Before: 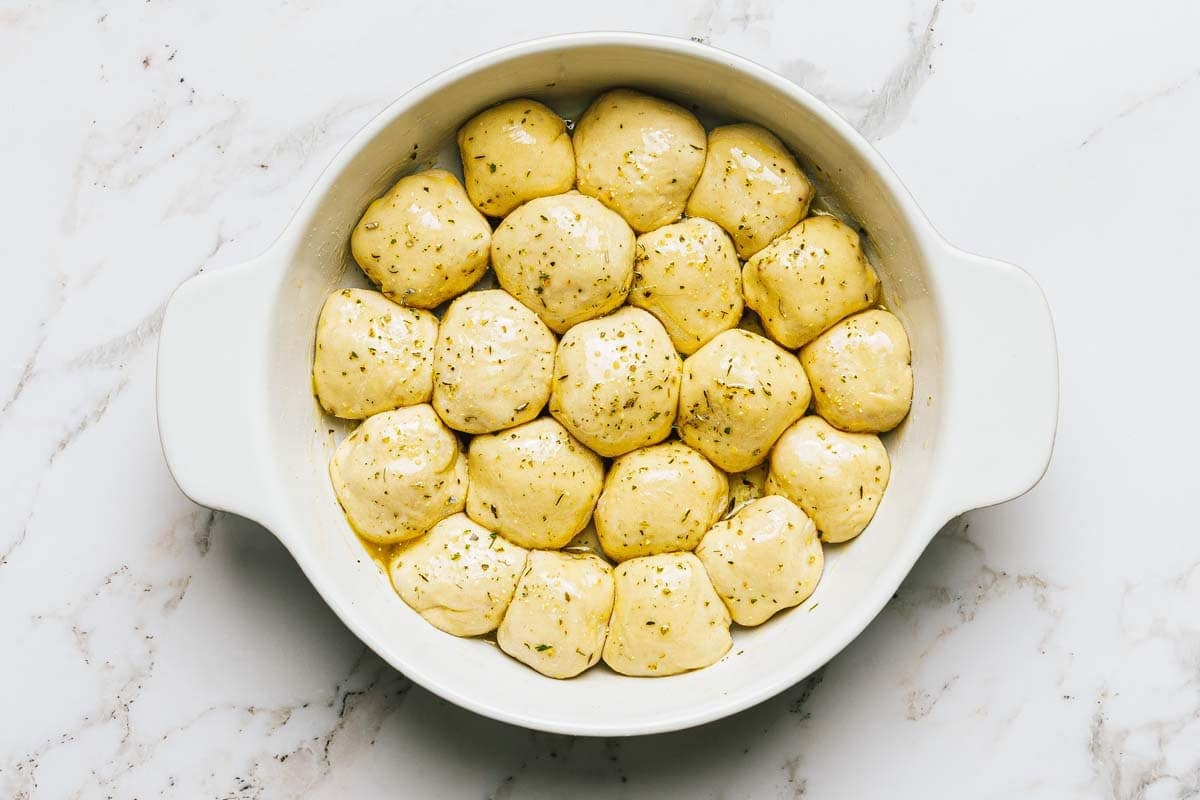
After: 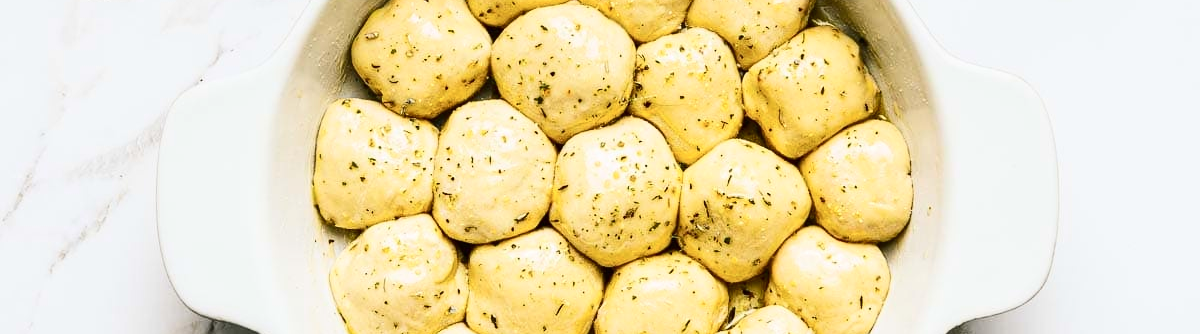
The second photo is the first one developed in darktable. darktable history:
crop and rotate: top 23.84%, bottom 34.294%
contrast brightness saturation: contrast 0.28
